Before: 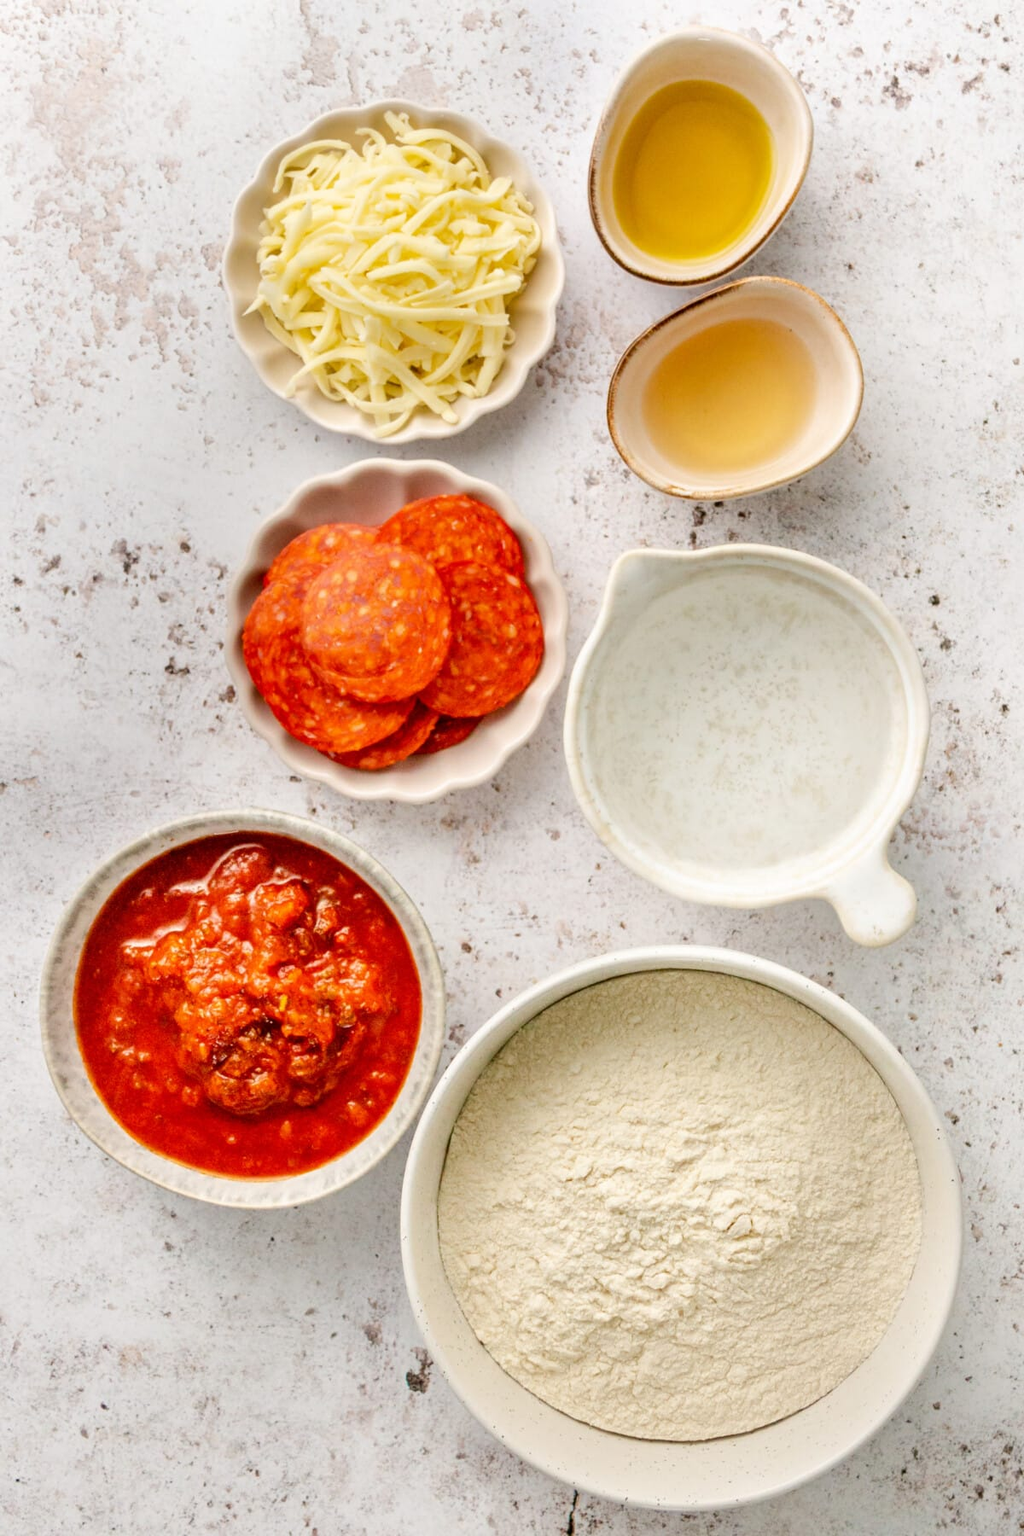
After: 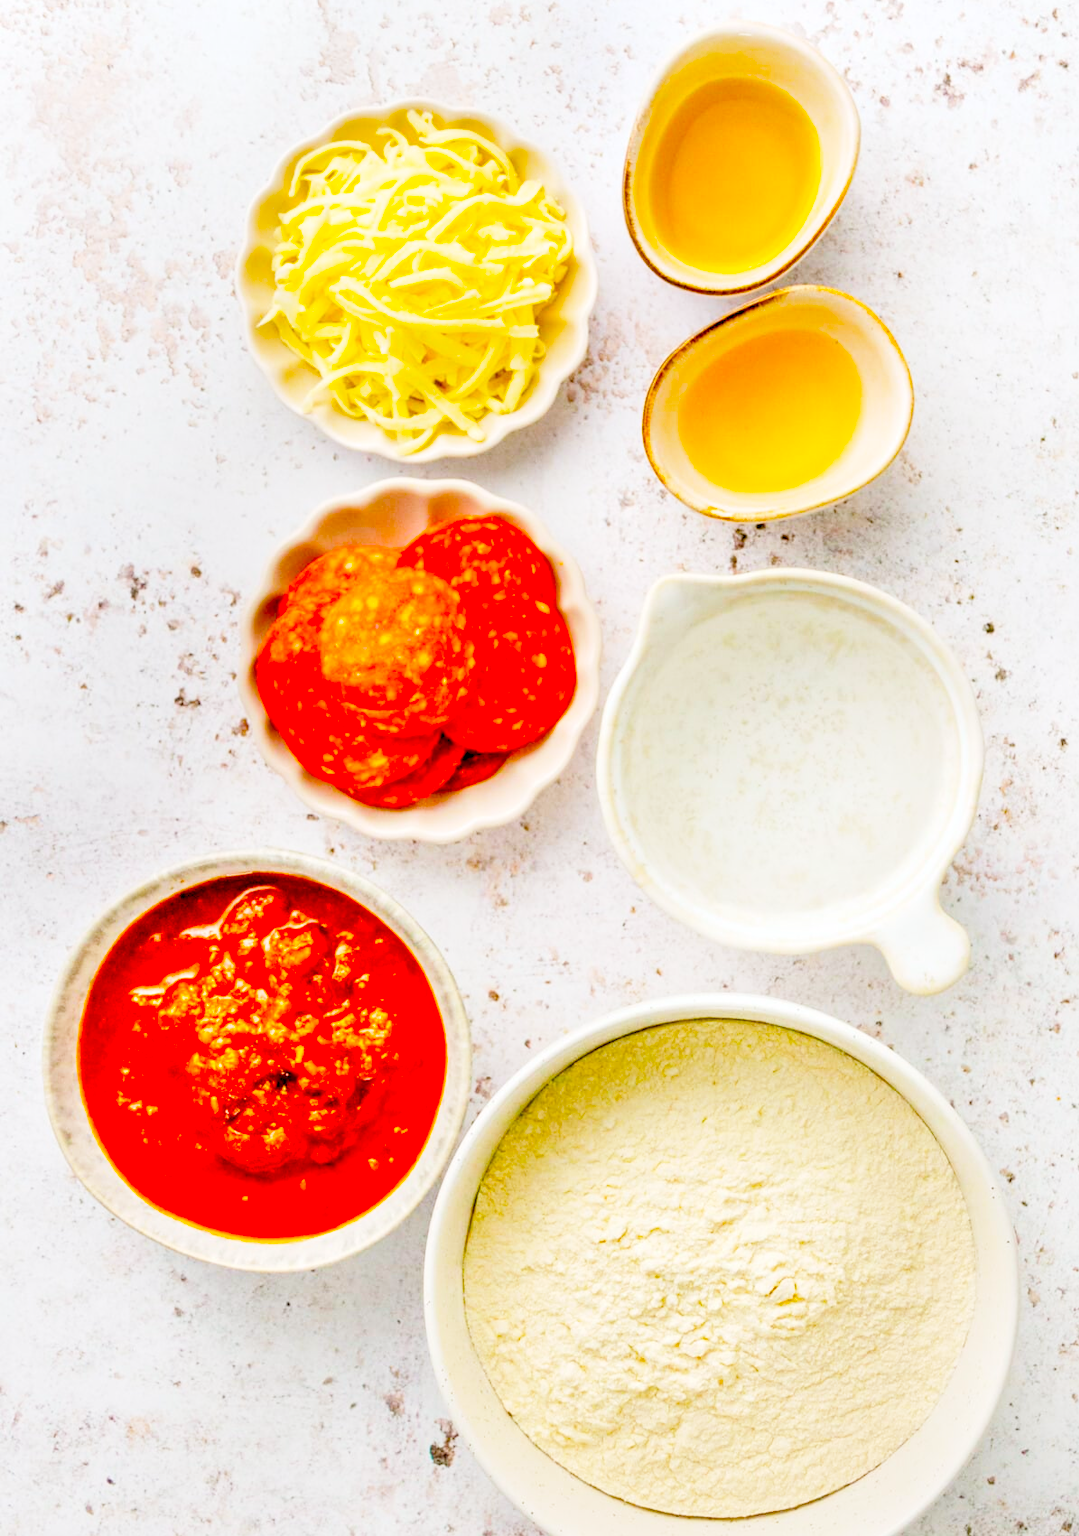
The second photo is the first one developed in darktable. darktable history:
color balance: input saturation 134.34%, contrast -10.04%, contrast fulcrum 19.67%, output saturation 133.51%
rgb levels: levels [[0.01, 0.419, 0.839], [0, 0.5, 1], [0, 0.5, 1]]
white balance: red 0.988, blue 1.017
base curve: curves: ch0 [(0, 0) (0.204, 0.334) (0.55, 0.733) (1, 1)], preserve colors none
crop: top 0.448%, right 0.264%, bottom 5.045%
